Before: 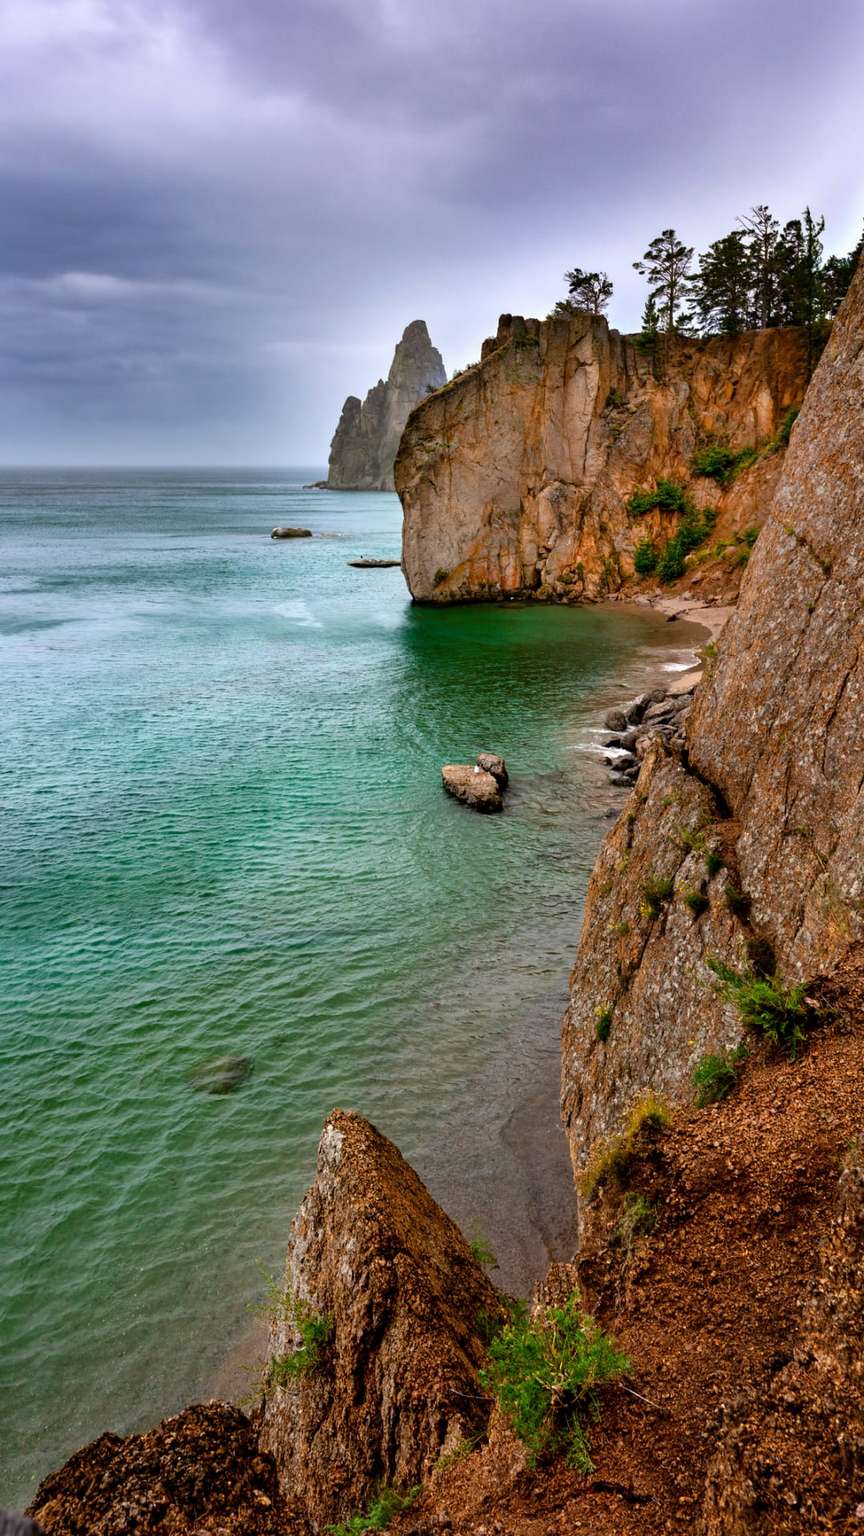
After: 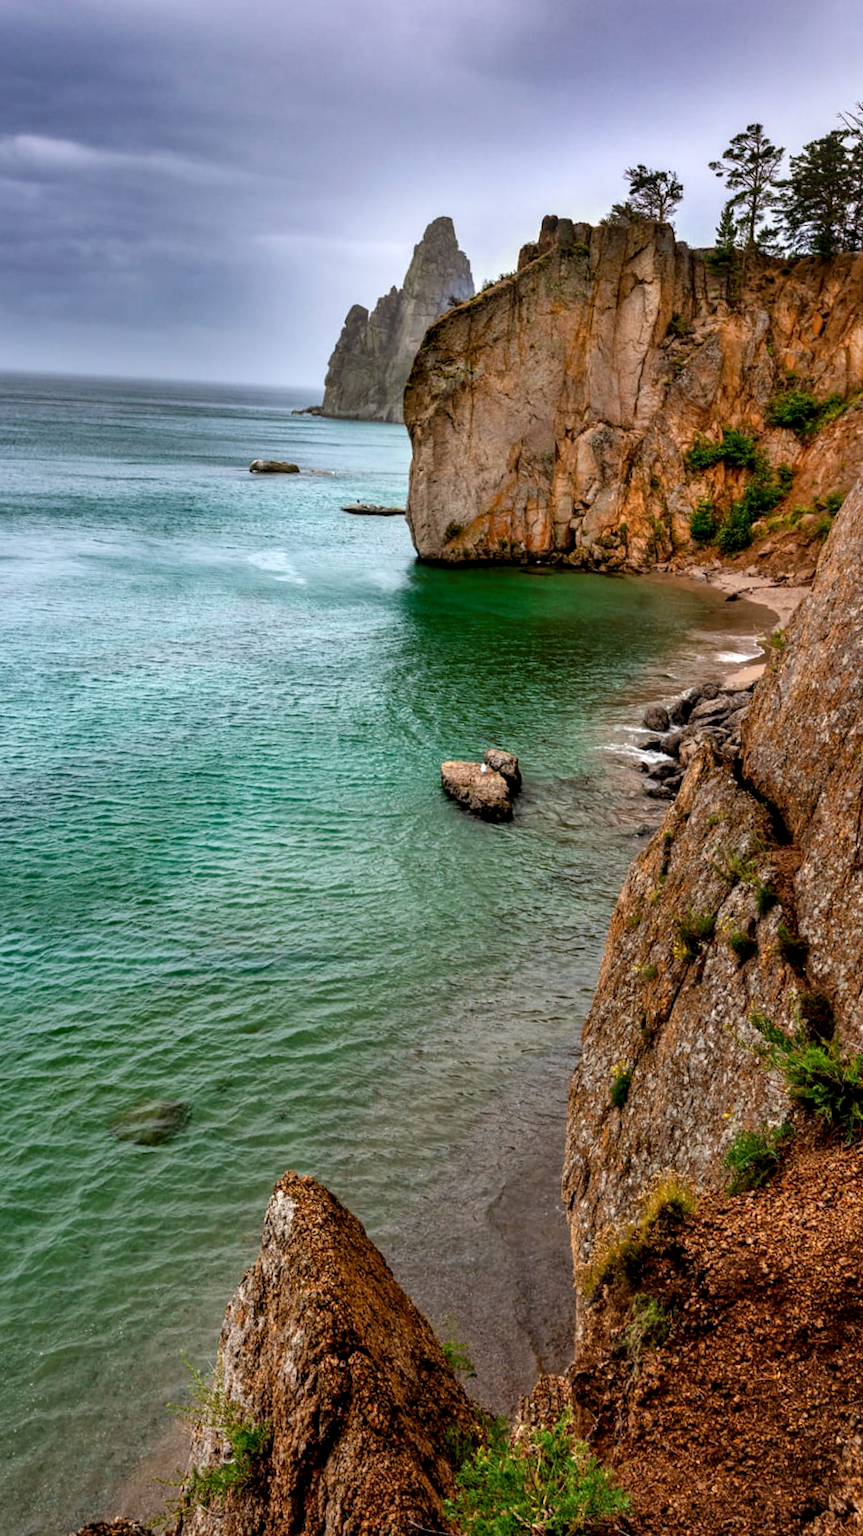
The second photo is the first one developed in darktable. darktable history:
local contrast: highlights 55%, shadows 52%, detail 130%, midtone range 0.452
crop and rotate: angle -3.27°, left 5.211%, top 5.211%, right 4.607%, bottom 4.607%
